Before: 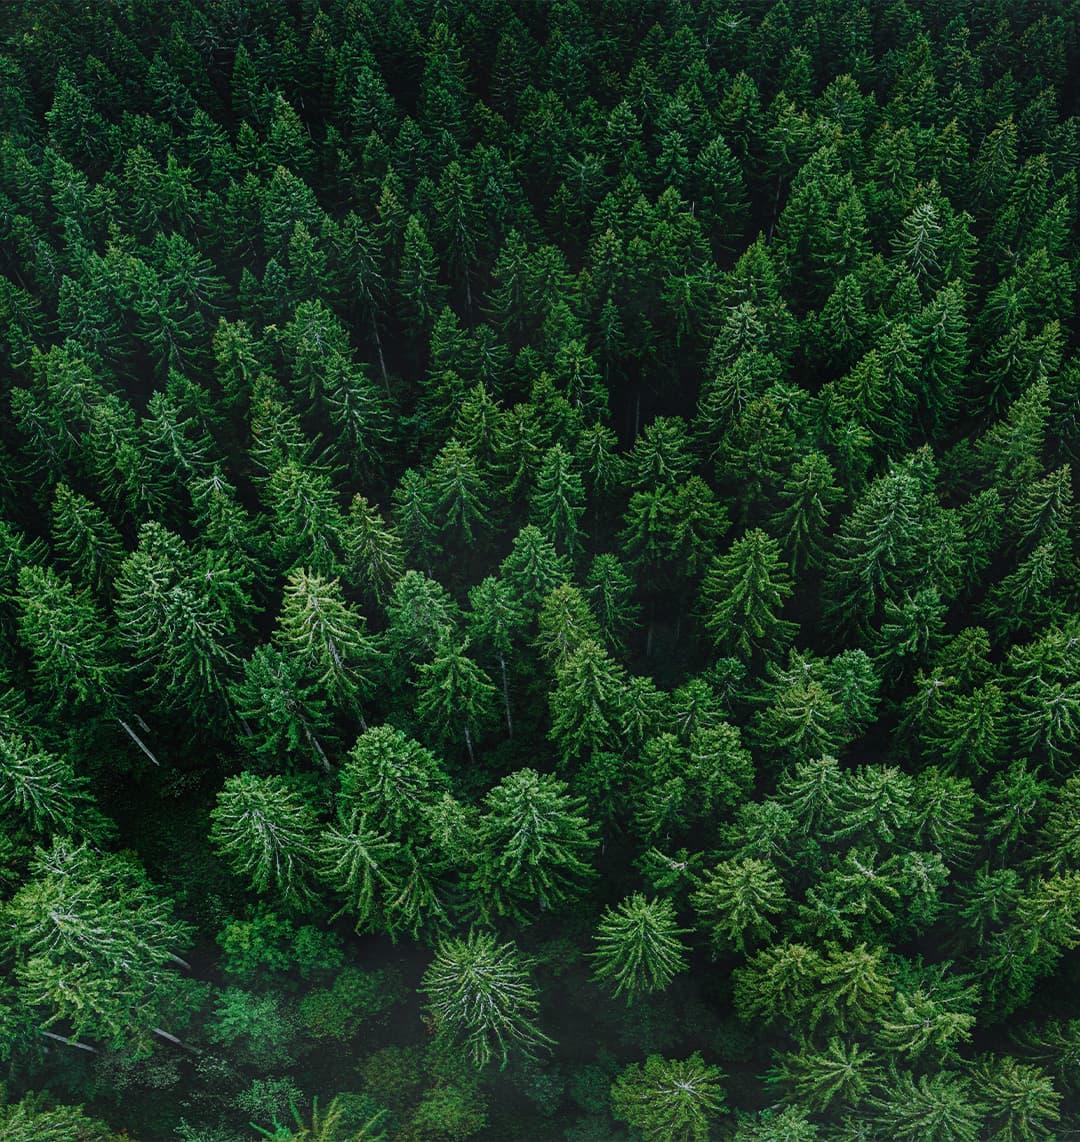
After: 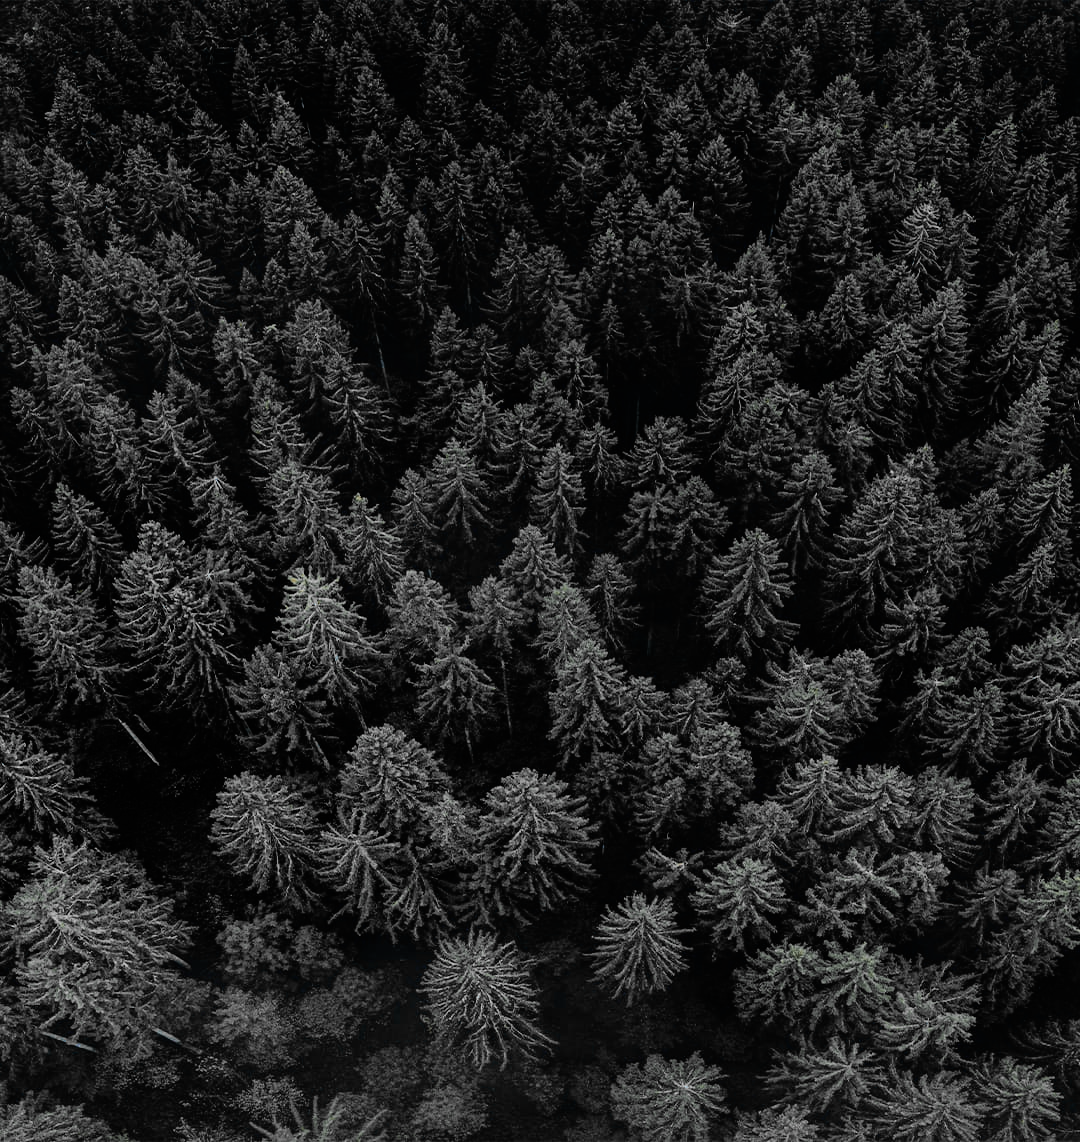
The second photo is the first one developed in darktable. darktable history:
color zones: curves: ch0 [(0, 0.363) (0.128, 0.373) (0.25, 0.5) (0.402, 0.407) (0.521, 0.525) (0.63, 0.559) (0.729, 0.662) (0.867, 0.471)]; ch1 [(0, 0.515) (0.136, 0.618) (0.25, 0.5) (0.378, 0) (0.516, 0) (0.622, 0.593) (0.737, 0.819) (0.87, 0.593)]; ch2 [(0, 0.529) (0.128, 0.471) (0.282, 0.451) (0.386, 0.662) (0.516, 0.525) (0.633, 0.554) (0.75, 0.62) (0.875, 0.441)]
filmic rgb: black relative exposure -7.75 EV, white relative exposure 4.4 EV, threshold 3 EV, hardness 3.76, latitude 50%, contrast 1.1, color science v5 (2021), contrast in shadows safe, contrast in highlights safe, enable highlight reconstruction true
